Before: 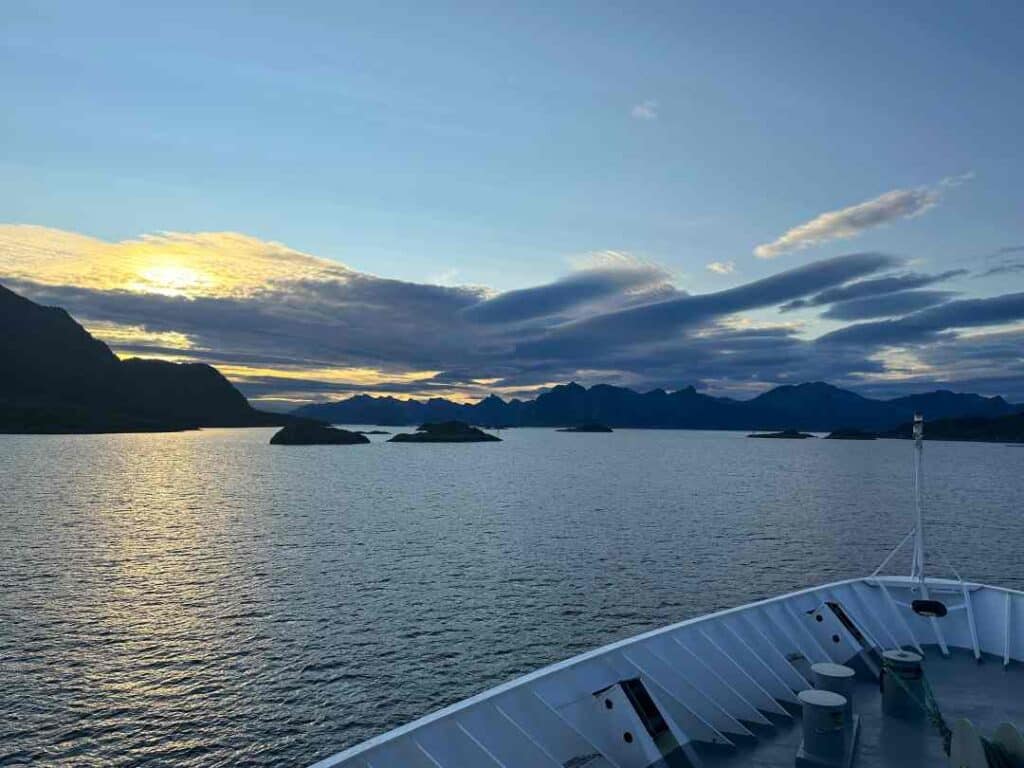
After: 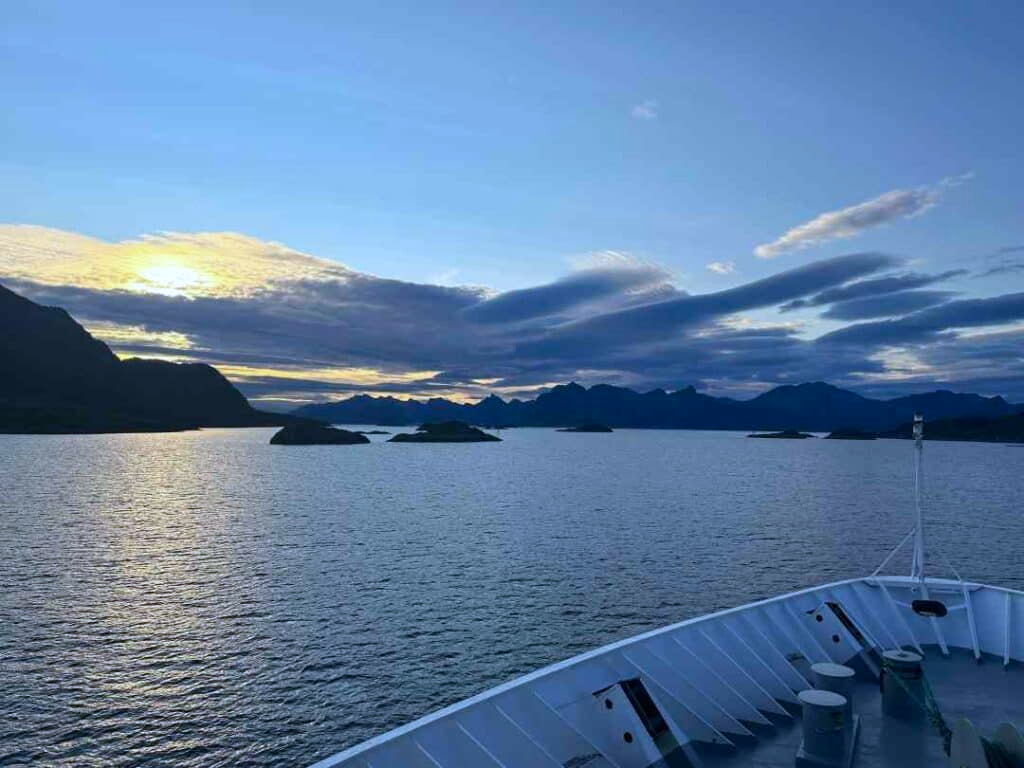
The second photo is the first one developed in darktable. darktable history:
color calibration: gray › normalize channels true, illuminant as shot in camera, x 0.37, y 0.382, temperature 4314.17 K, gamut compression 0.009
